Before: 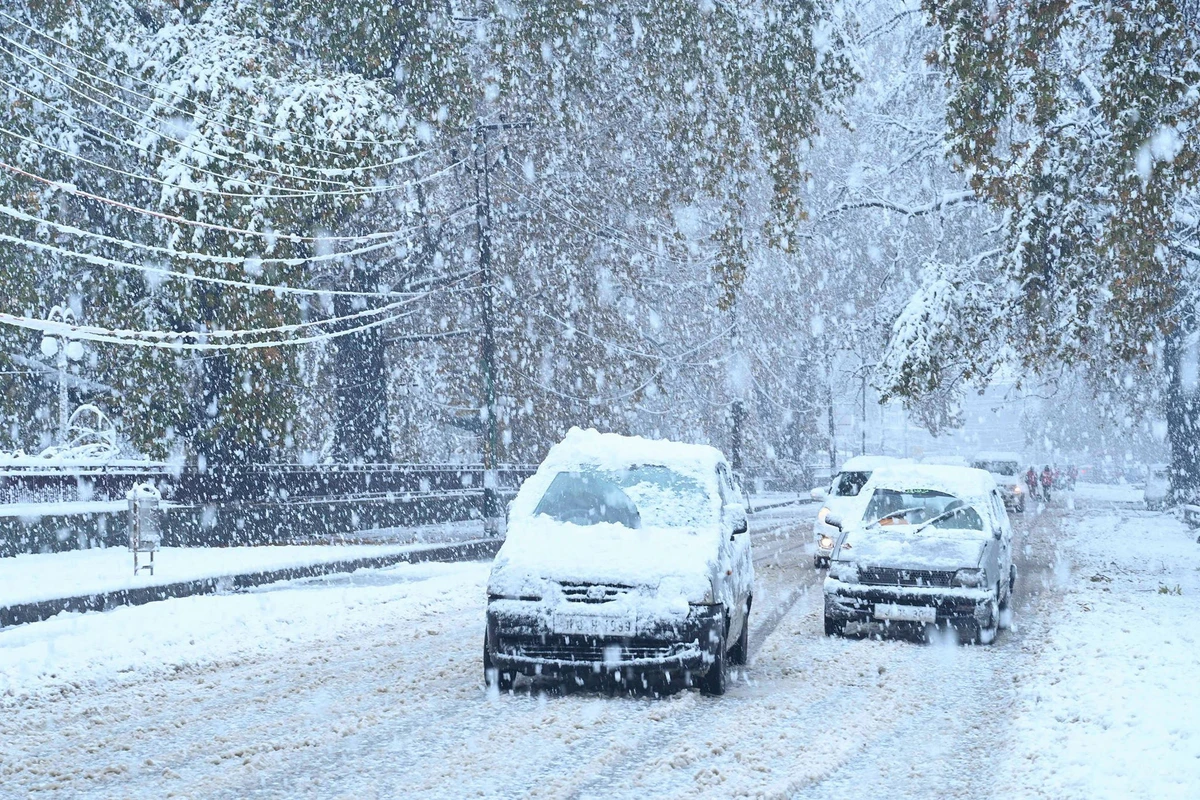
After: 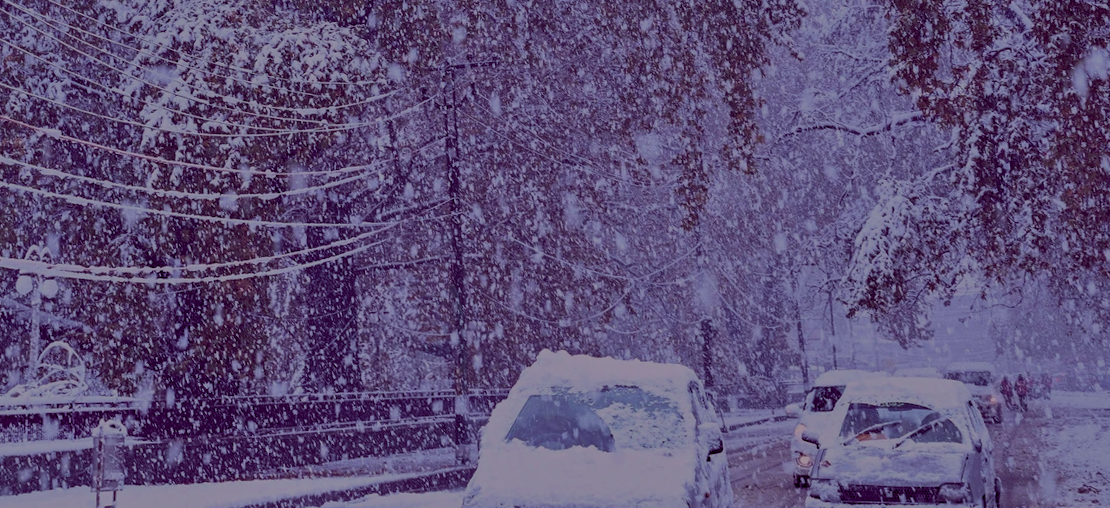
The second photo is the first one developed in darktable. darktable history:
rotate and perspective: rotation -1.68°, lens shift (vertical) -0.146, crop left 0.049, crop right 0.912, crop top 0.032, crop bottom 0.96
color balance rgb: shadows lift › chroma 6.43%, shadows lift › hue 305.74°, highlights gain › chroma 2.43%, highlights gain › hue 35.74°, global offset › chroma 0.28%, global offset › hue 320.29°, linear chroma grading › global chroma 5.5%, perceptual saturation grading › global saturation 30%, contrast 5.15%
exposure: exposure -2.002 EV, compensate highlight preservation false
crop and rotate: top 4.848%, bottom 29.503%
color calibration: illuminant as shot in camera, x 0.358, y 0.373, temperature 4628.91 K
shadows and highlights: shadows 30
contrast equalizer: y [[0.5, 0.504, 0.515, 0.527, 0.535, 0.534], [0.5 ×6], [0.491, 0.387, 0.179, 0.068, 0.068, 0.068], [0 ×5, 0.023], [0 ×6]]
local contrast: on, module defaults
